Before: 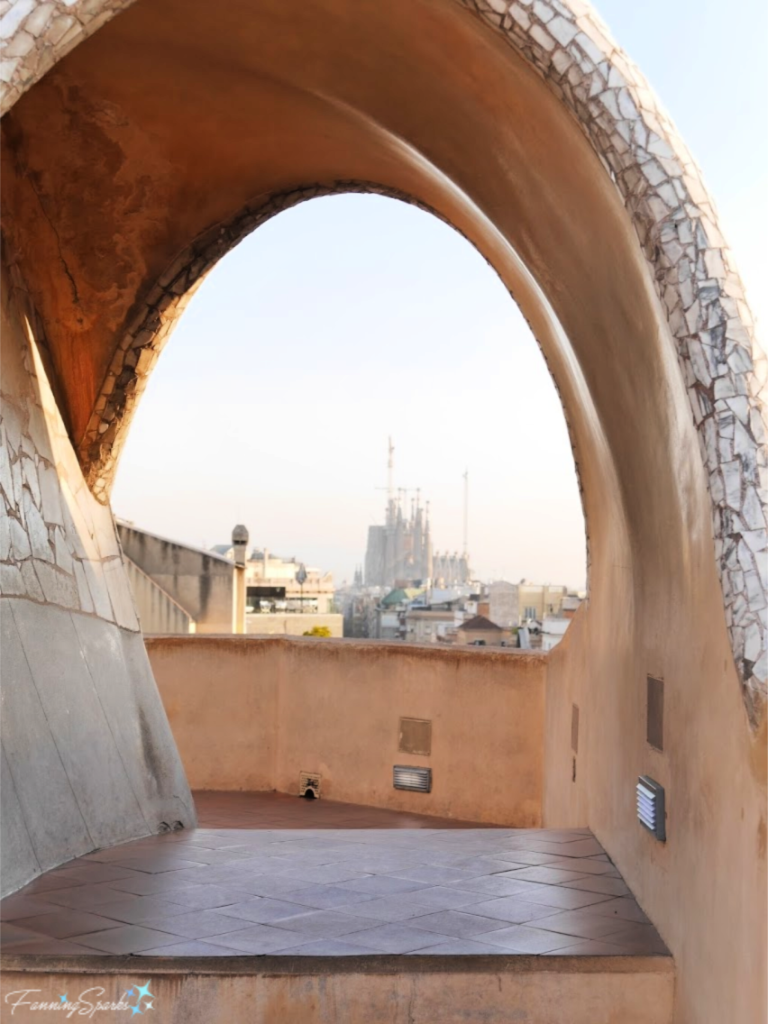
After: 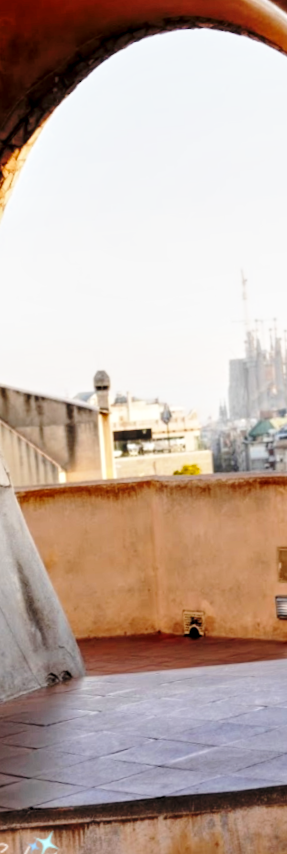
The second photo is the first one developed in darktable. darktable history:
local contrast: highlights 99%, shadows 86%, detail 160%, midtone range 0.2
crop and rotate: left 21.77%, top 18.528%, right 44.676%, bottom 2.997%
exposure: black level correction 0.011, exposure -0.478 EV, compensate highlight preservation false
base curve: curves: ch0 [(0, 0) (0.04, 0.03) (0.133, 0.232) (0.448, 0.748) (0.843, 0.968) (1, 1)], preserve colors none
rotate and perspective: rotation -5.2°, automatic cropping off
